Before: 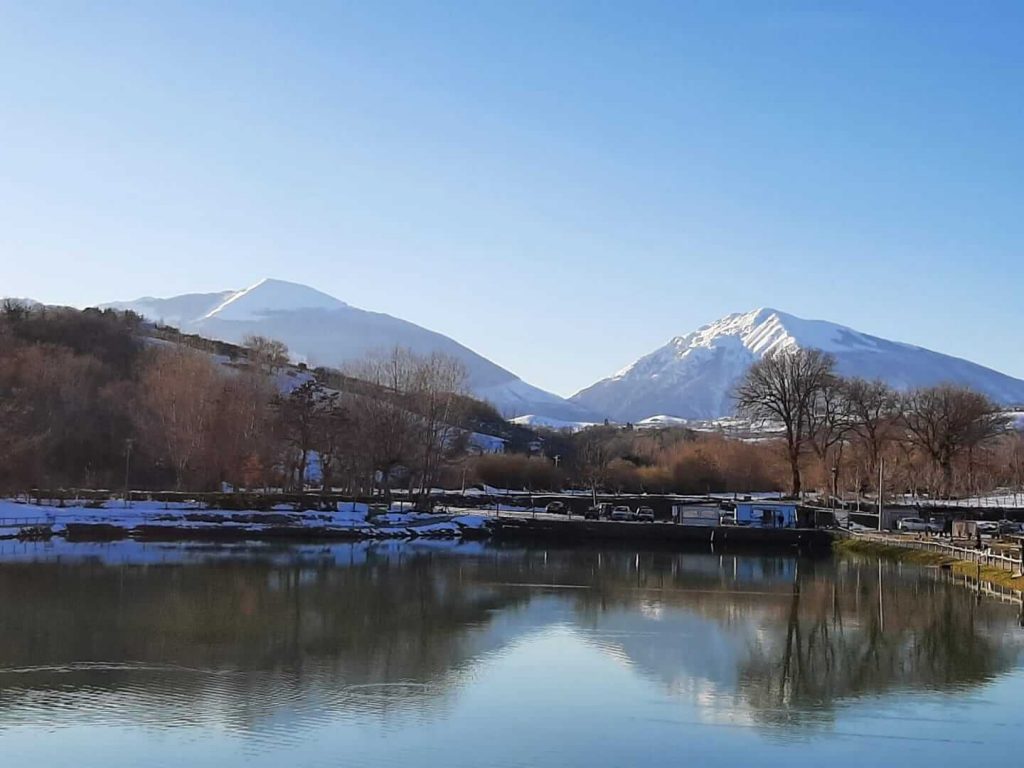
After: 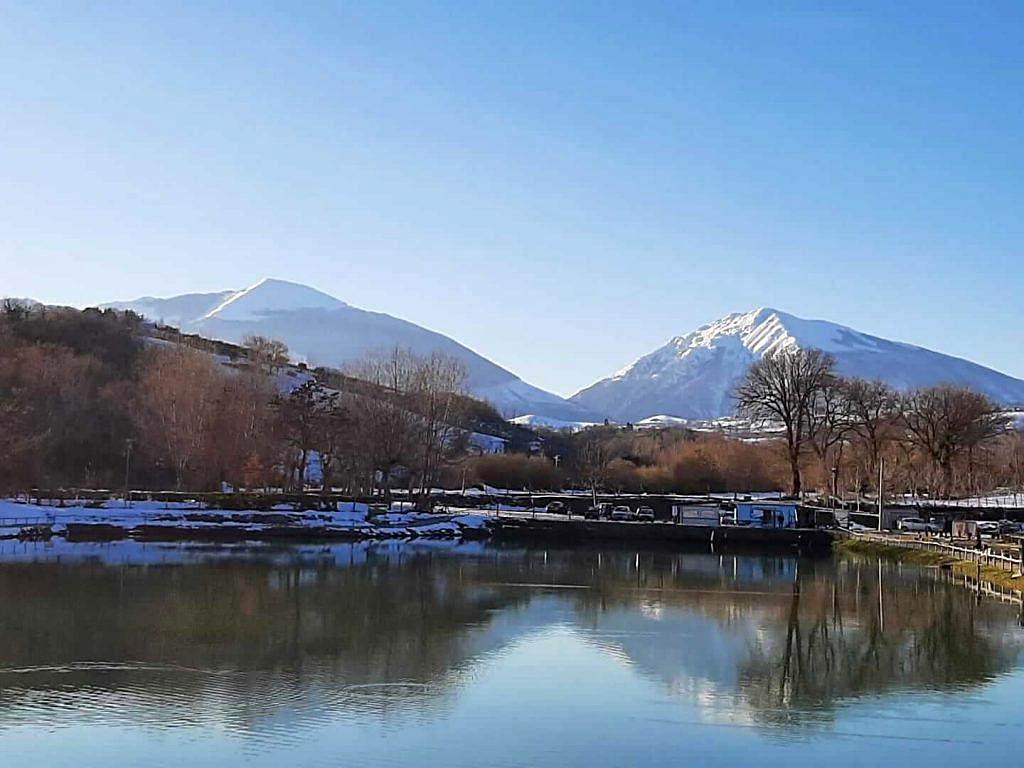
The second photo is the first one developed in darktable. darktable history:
sharpen: on, module defaults
contrast equalizer: y [[0.6 ×6], [0.55 ×6], [0 ×6], [0 ×6], [0 ×6]], mix 0.135
exposure: compensate highlight preservation false
velvia: strength 15.34%
